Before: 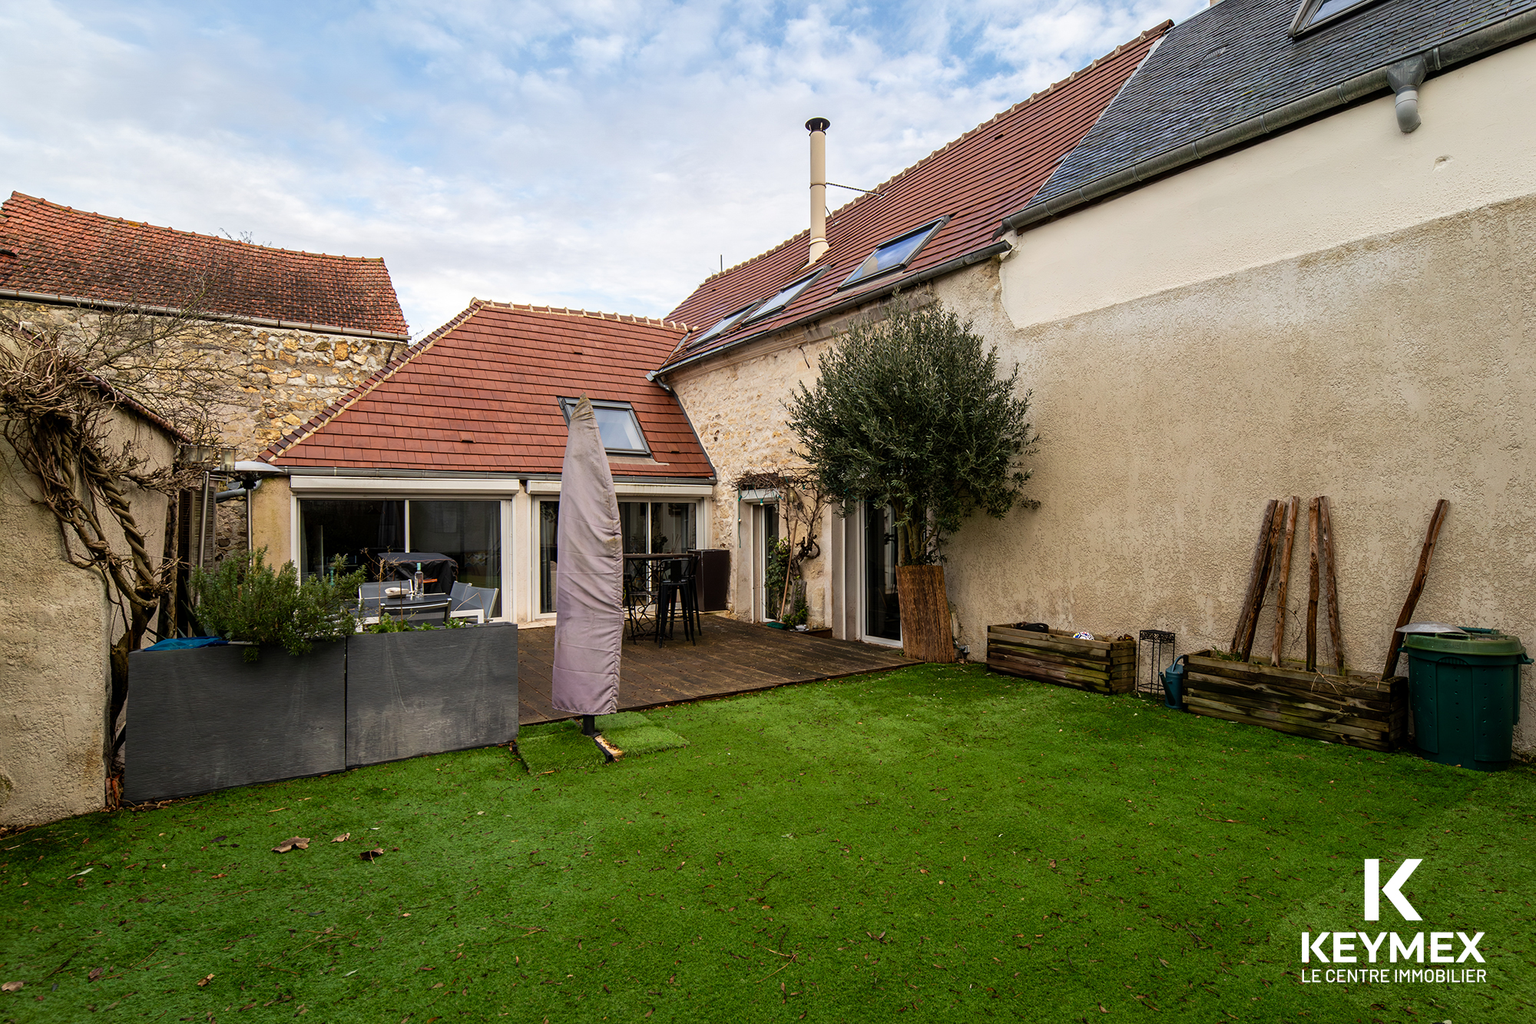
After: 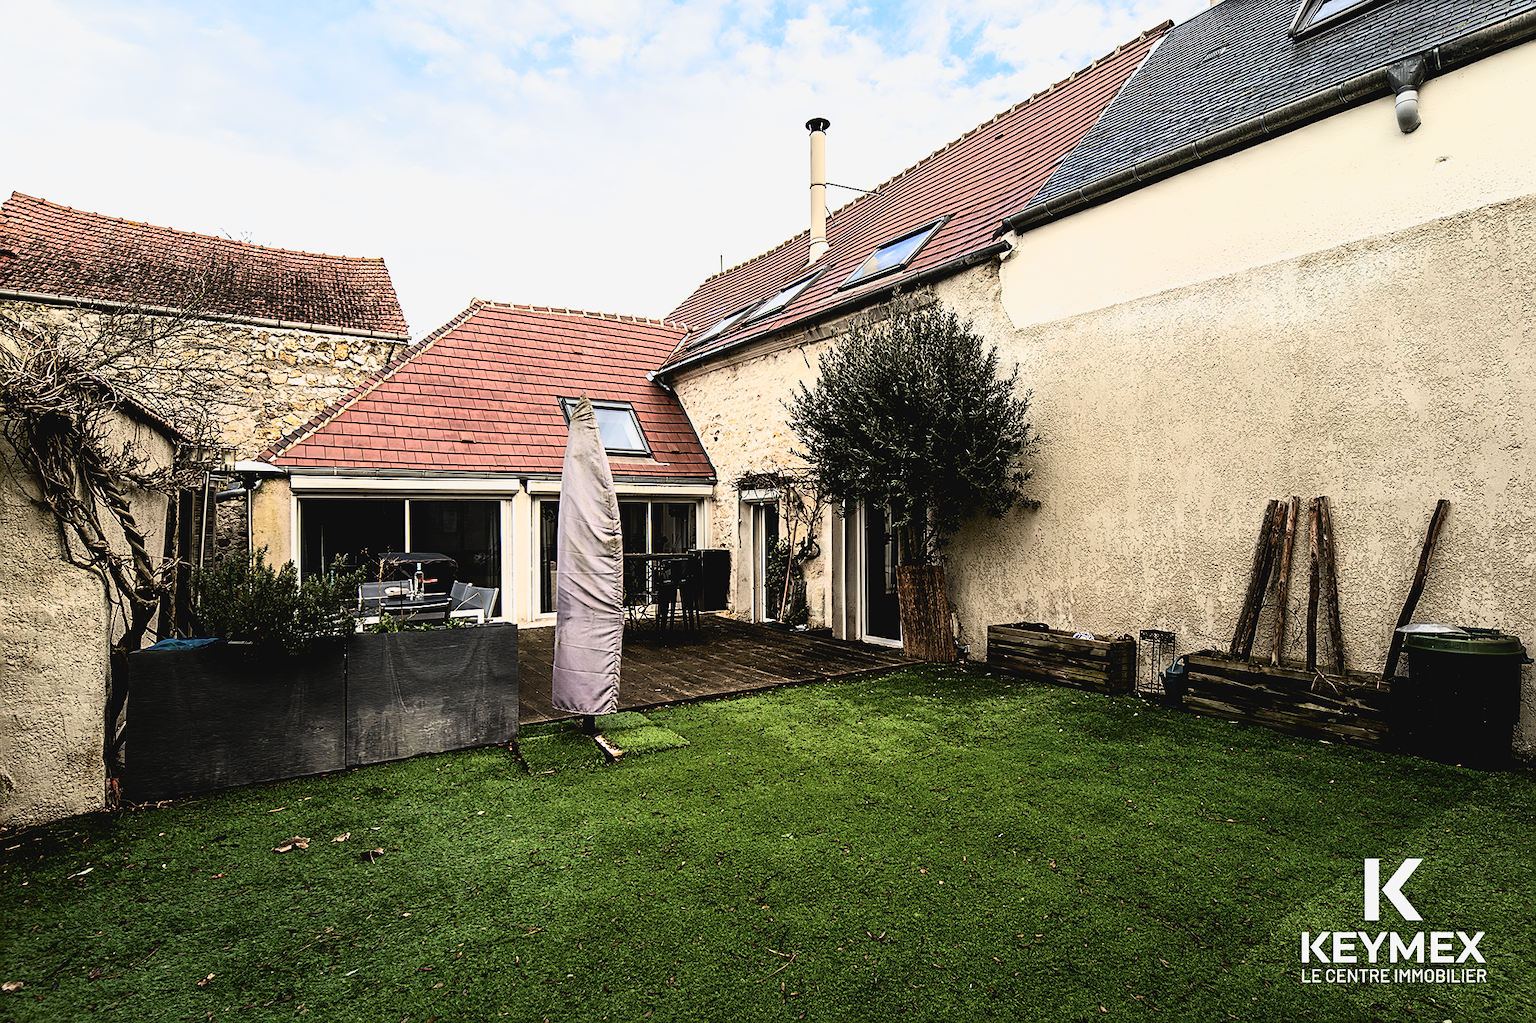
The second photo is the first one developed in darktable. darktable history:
tone curve: curves: ch0 [(0, 0.038) (0.193, 0.212) (0.461, 0.502) (0.634, 0.709) (0.852, 0.89) (1, 0.967)]; ch1 [(0, 0) (0.35, 0.356) (0.45, 0.453) (0.504, 0.503) (0.532, 0.524) (0.558, 0.555) (0.735, 0.762) (1, 1)]; ch2 [(0, 0) (0.281, 0.266) (0.456, 0.469) (0.5, 0.5) (0.533, 0.545) (0.606, 0.598) (0.646, 0.654) (1, 1)], color space Lab, independent channels, preserve colors none
sharpen: on, module defaults
filmic rgb: black relative exposure -8.2 EV, white relative exposure 2.2 EV, threshold 3 EV, hardness 7.11, latitude 85.74%, contrast 1.696, highlights saturation mix -4%, shadows ↔ highlights balance -2.69%, color science v5 (2021), contrast in shadows safe, contrast in highlights safe, enable highlight reconstruction true
